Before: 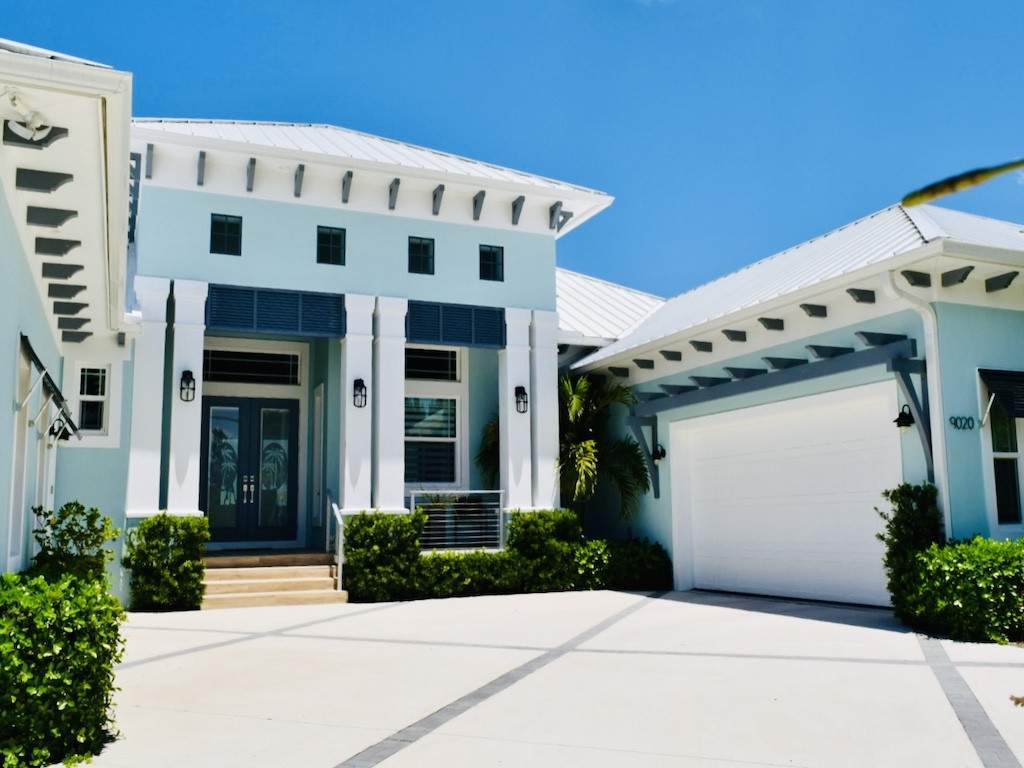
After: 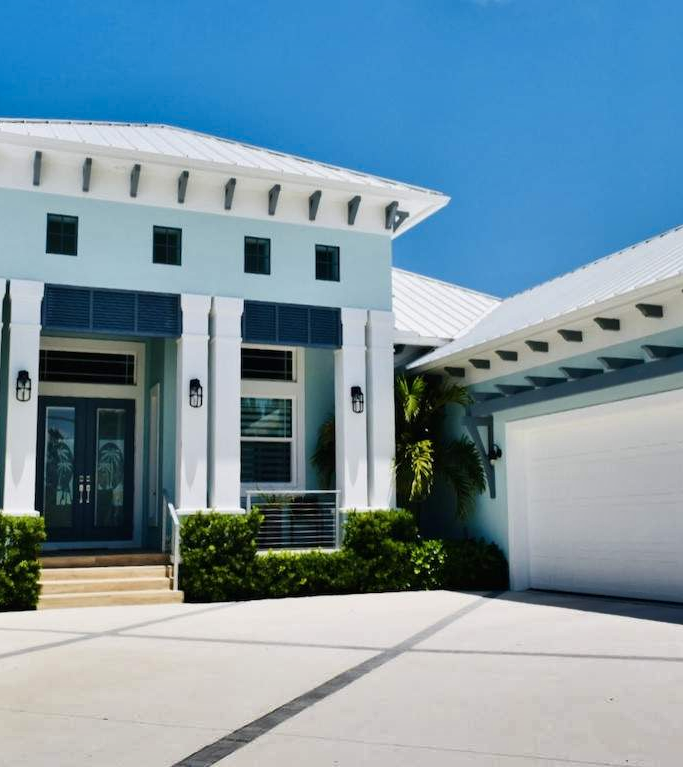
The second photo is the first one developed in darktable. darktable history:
shadows and highlights: white point adjustment 0.132, highlights -69.63, soften with gaussian
crop and rotate: left 16.051%, right 17.234%
